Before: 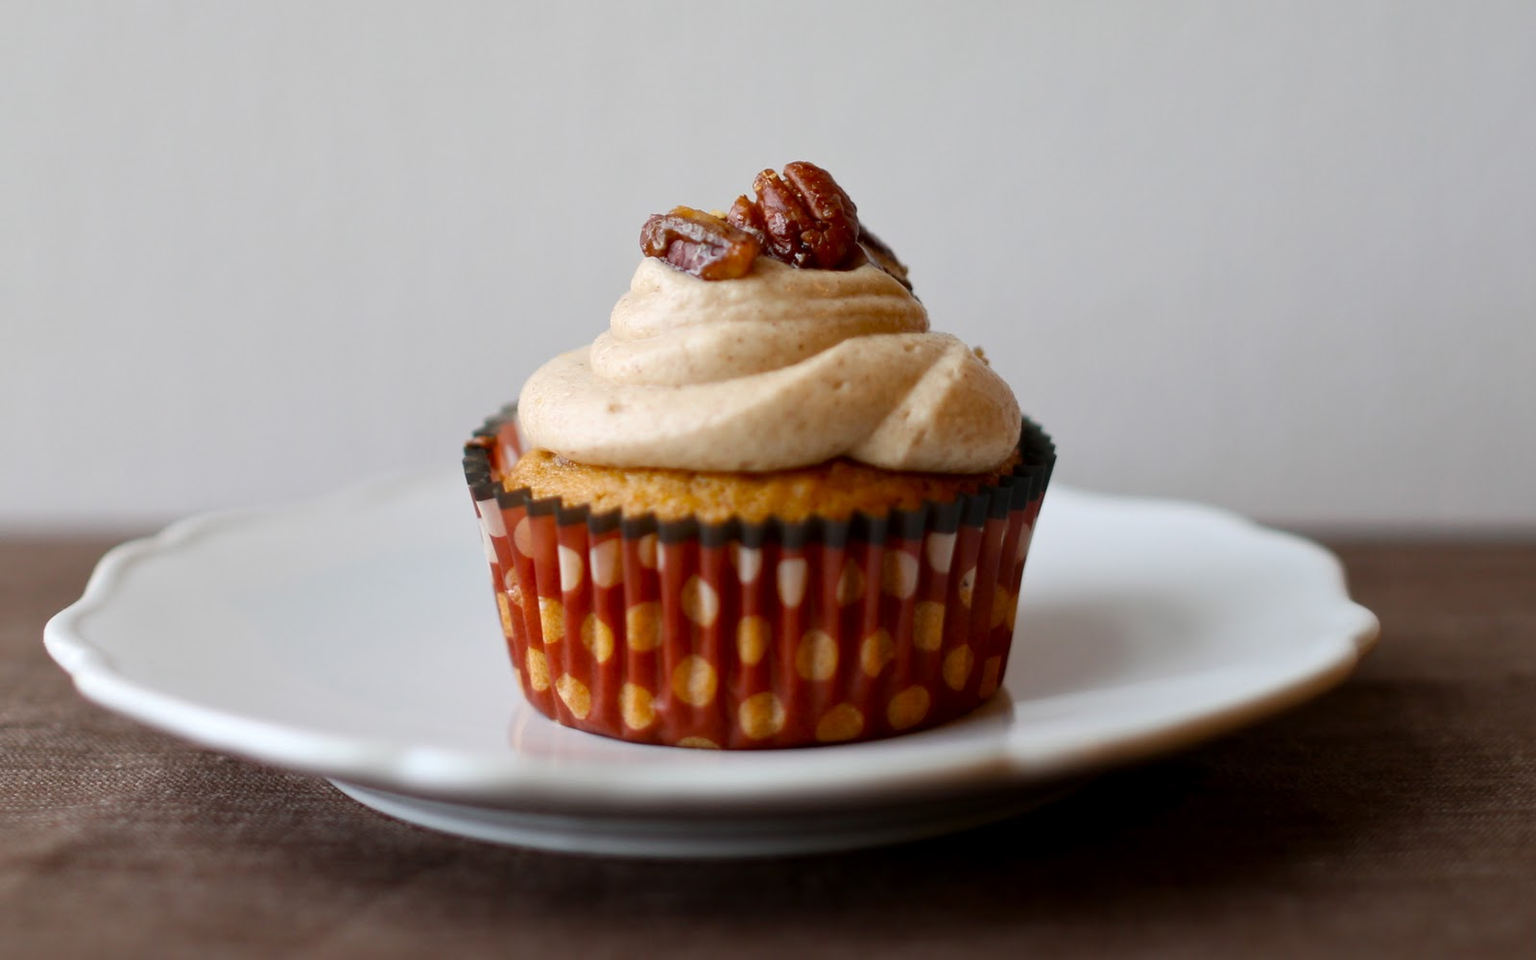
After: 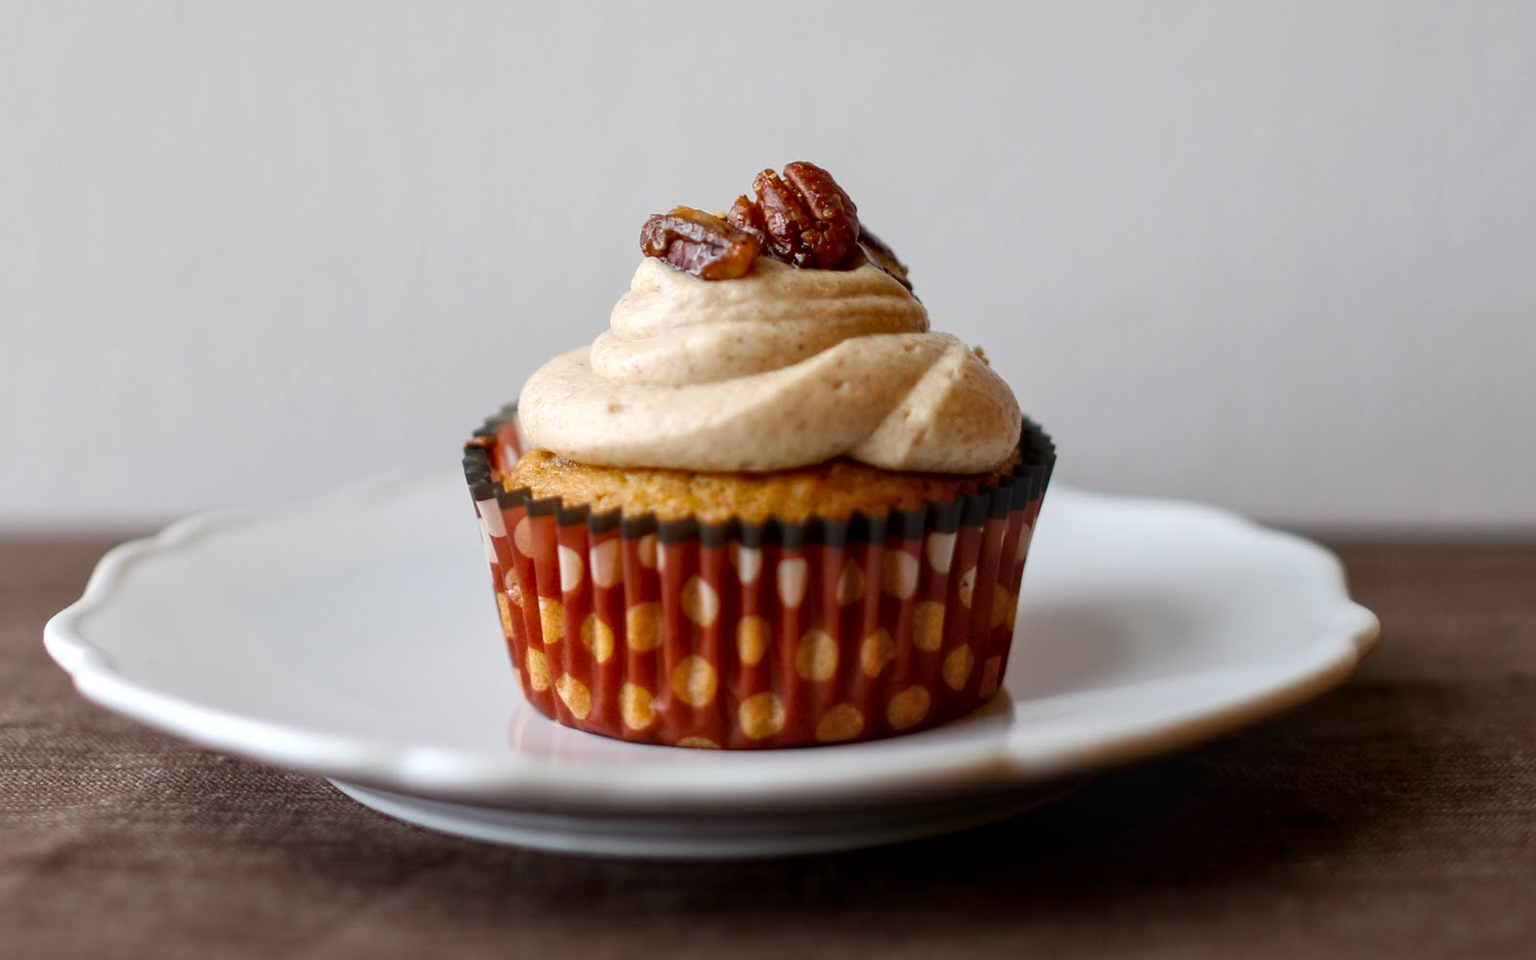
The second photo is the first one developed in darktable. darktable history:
local contrast: on, module defaults
exposure: exposure 0.081 EV
